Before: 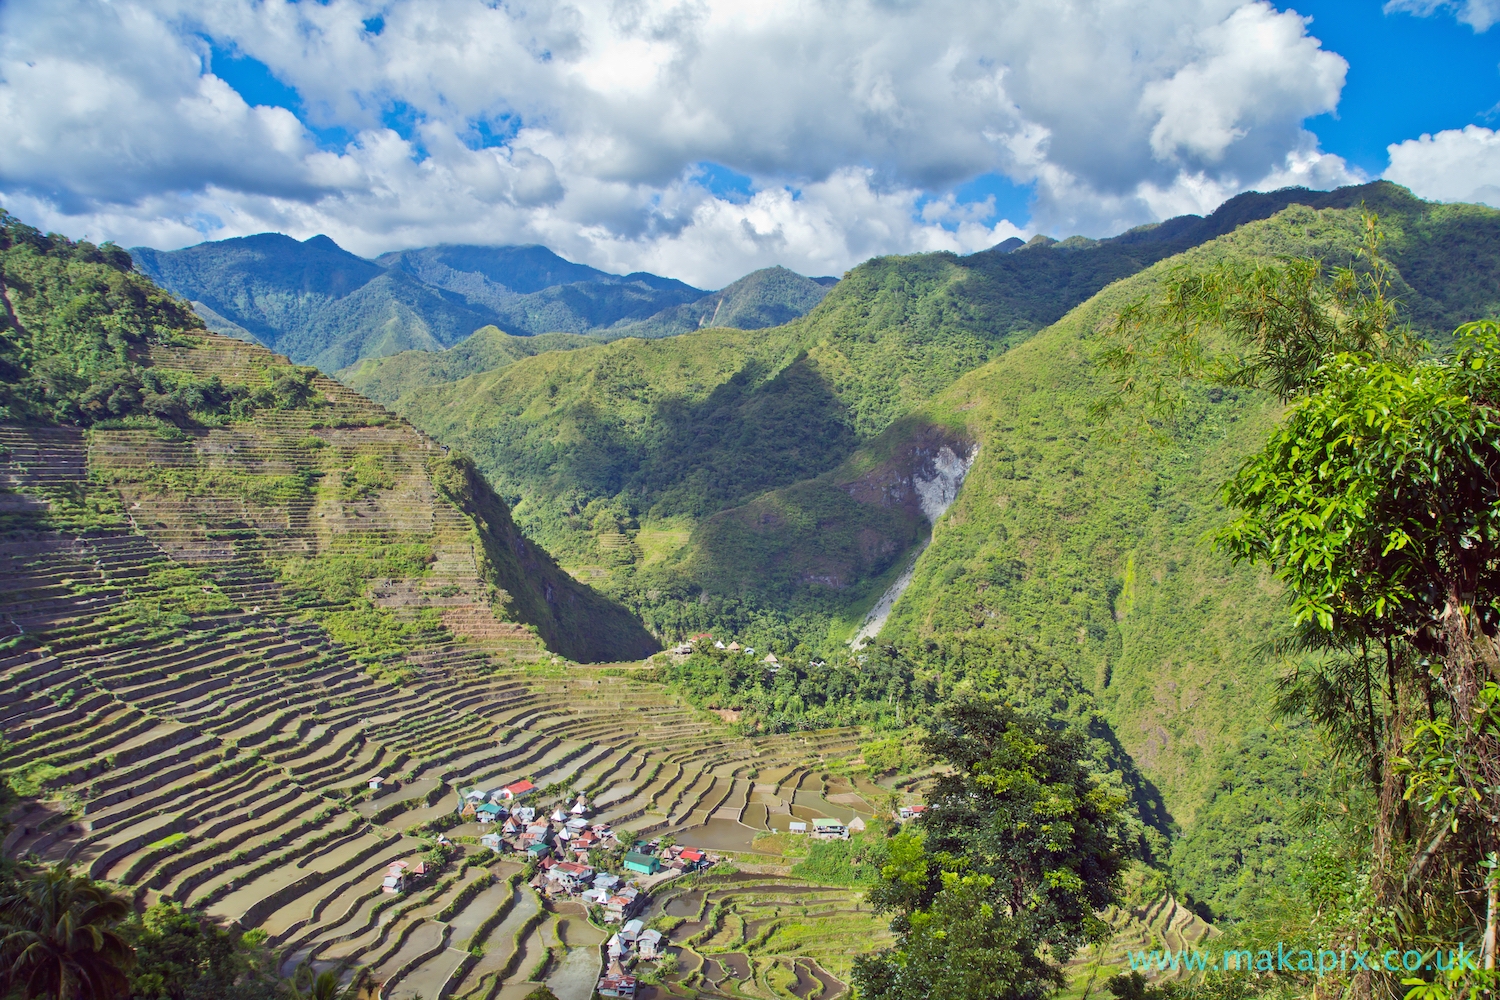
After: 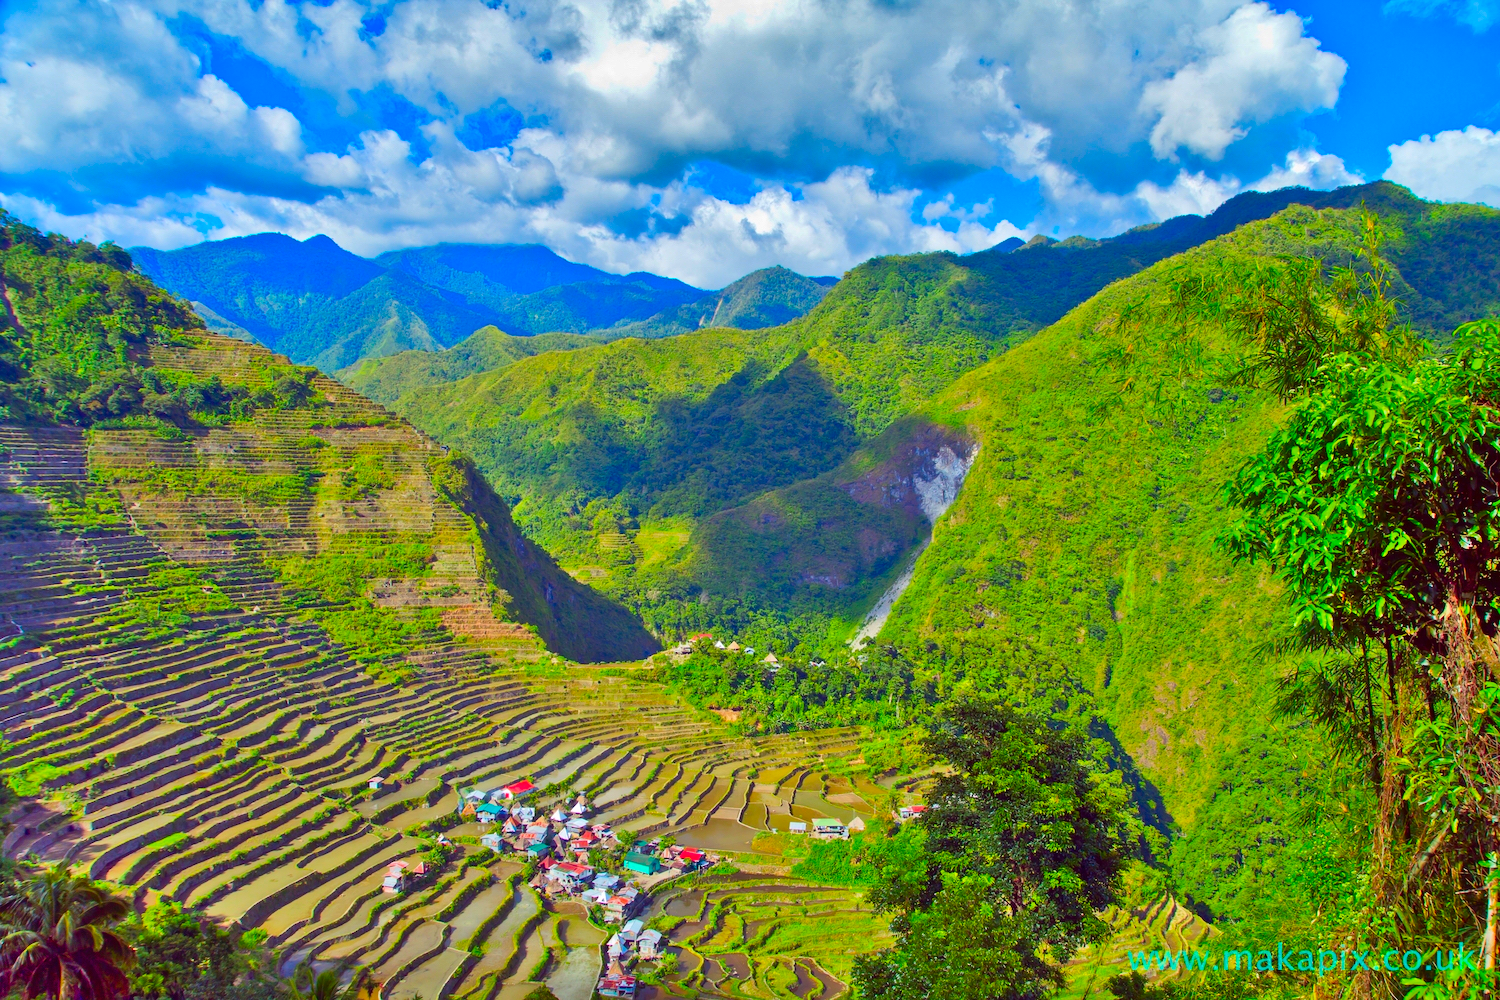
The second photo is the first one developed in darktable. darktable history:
color correction: saturation 2.15
shadows and highlights: shadows 75, highlights -60.85, soften with gaussian
